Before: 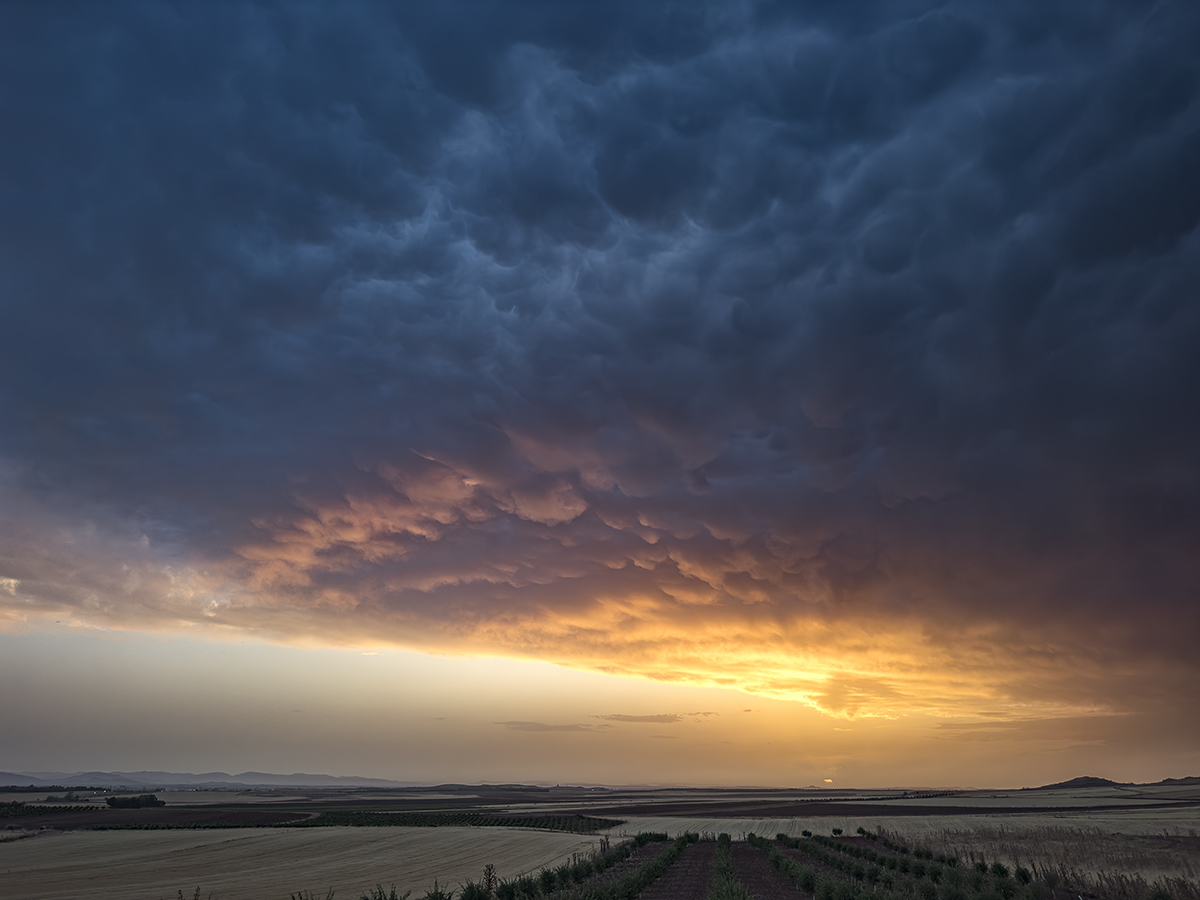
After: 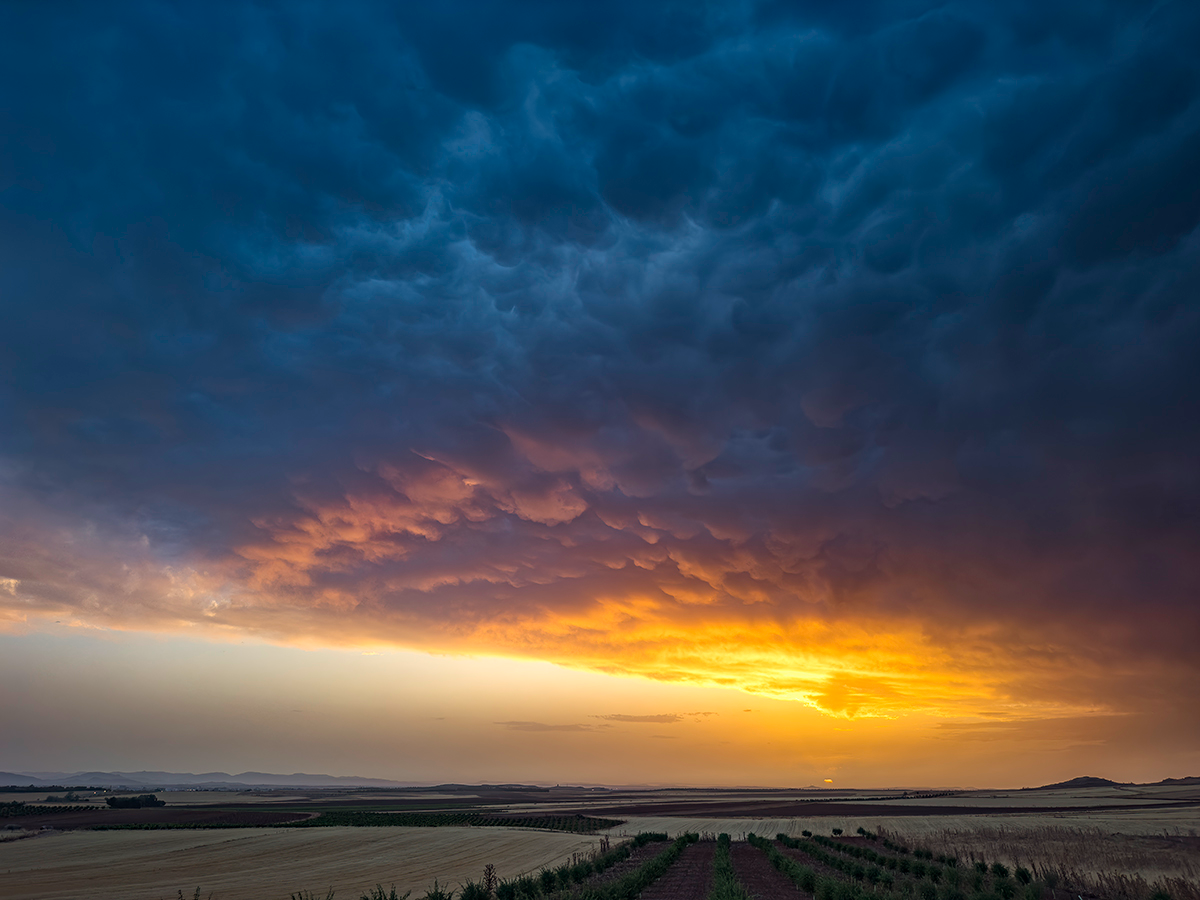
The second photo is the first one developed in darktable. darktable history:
tone equalizer: on, module defaults
color balance rgb: perceptual saturation grading › global saturation 20%, global vibrance 20%
